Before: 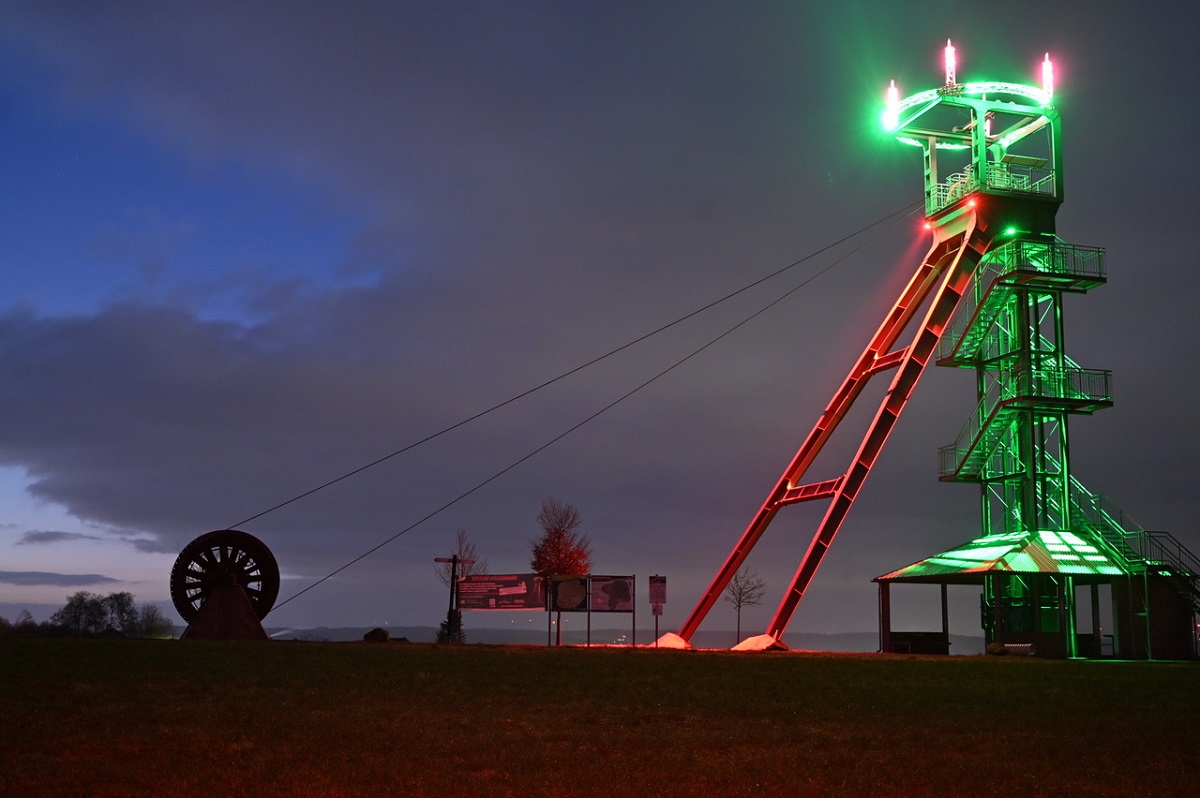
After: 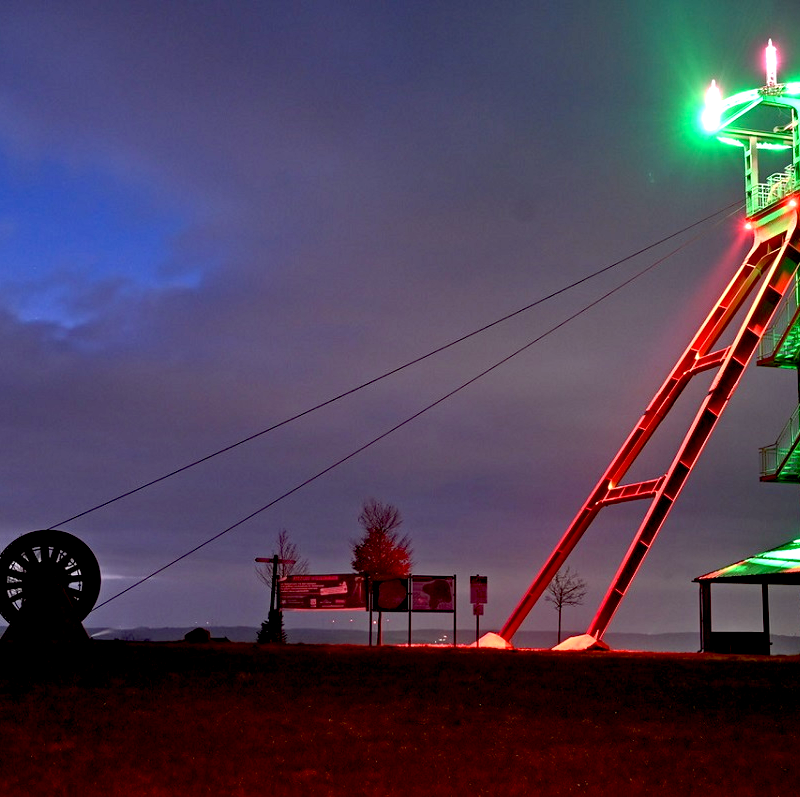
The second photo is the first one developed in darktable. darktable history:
exposure: black level correction 0.012, exposure 0.692 EV, compensate highlight preservation false
crop and rotate: left 14.982%, right 18.332%
haze removal: compatibility mode true, adaptive false
